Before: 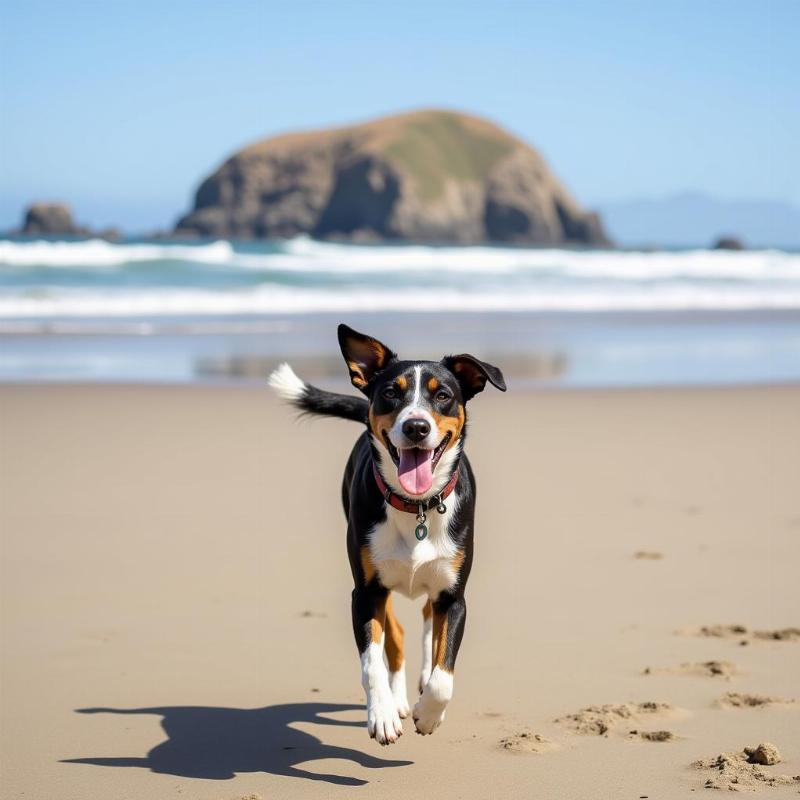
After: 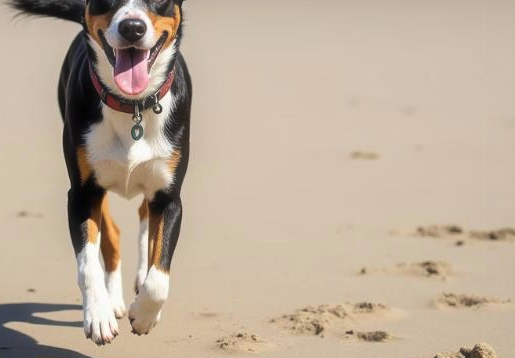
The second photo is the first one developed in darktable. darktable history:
crop and rotate: left 35.509%, top 50.238%, bottom 4.934%
haze removal: strength -0.1, adaptive false
